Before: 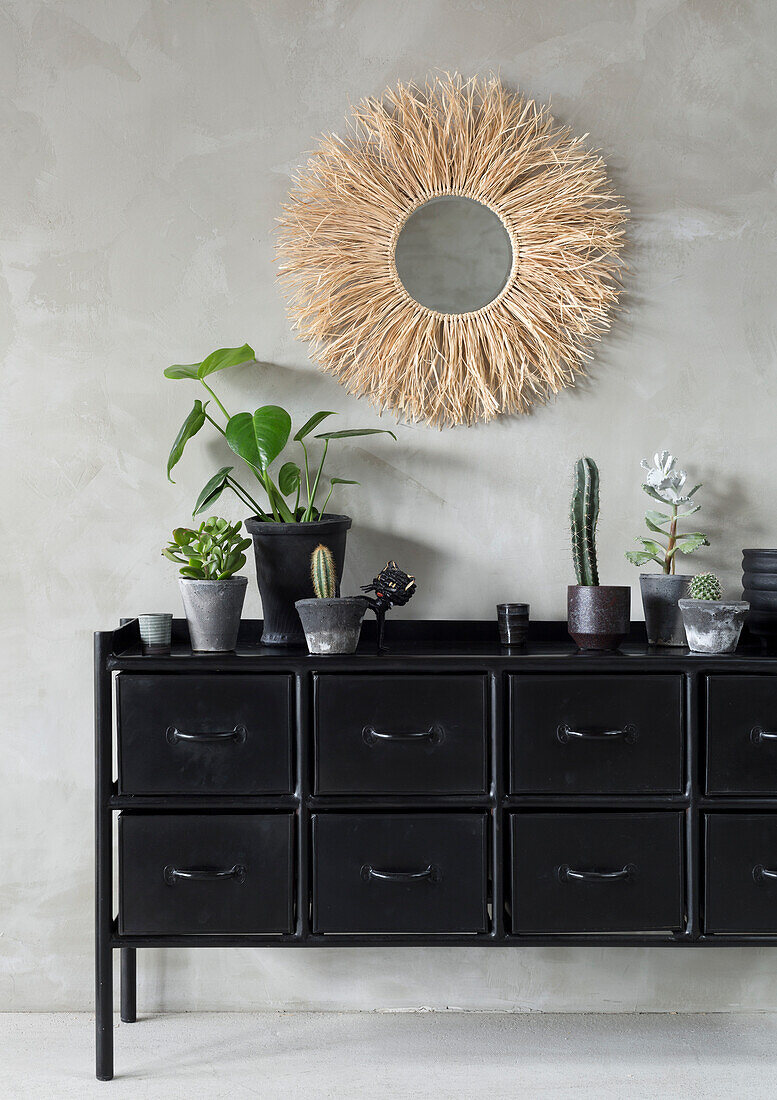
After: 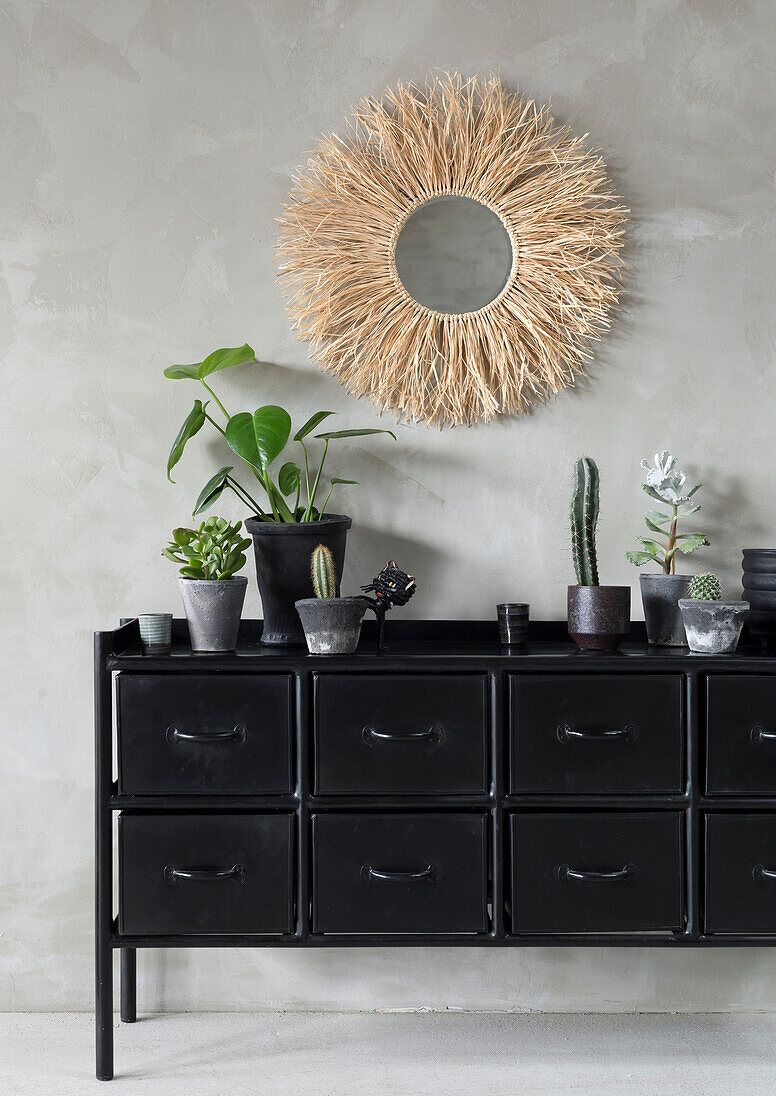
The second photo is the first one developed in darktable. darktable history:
crop: top 0.085%, bottom 0.203%
base curve: curves: ch0 [(0, 0) (0.472, 0.455) (1, 1)], preserve colors none
